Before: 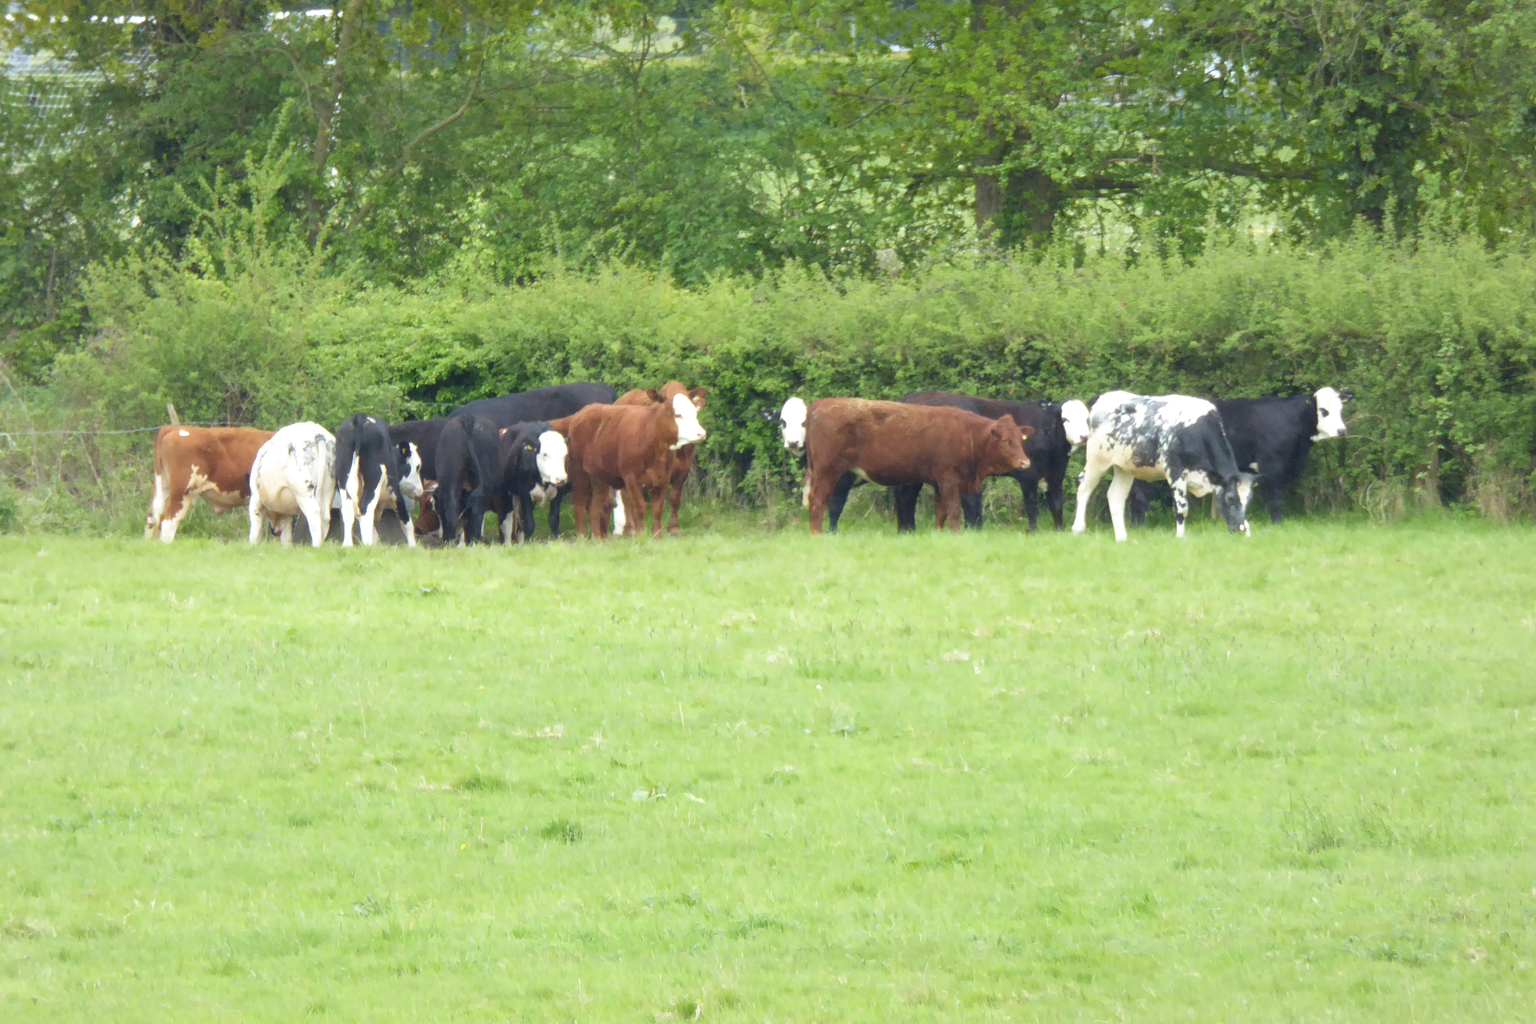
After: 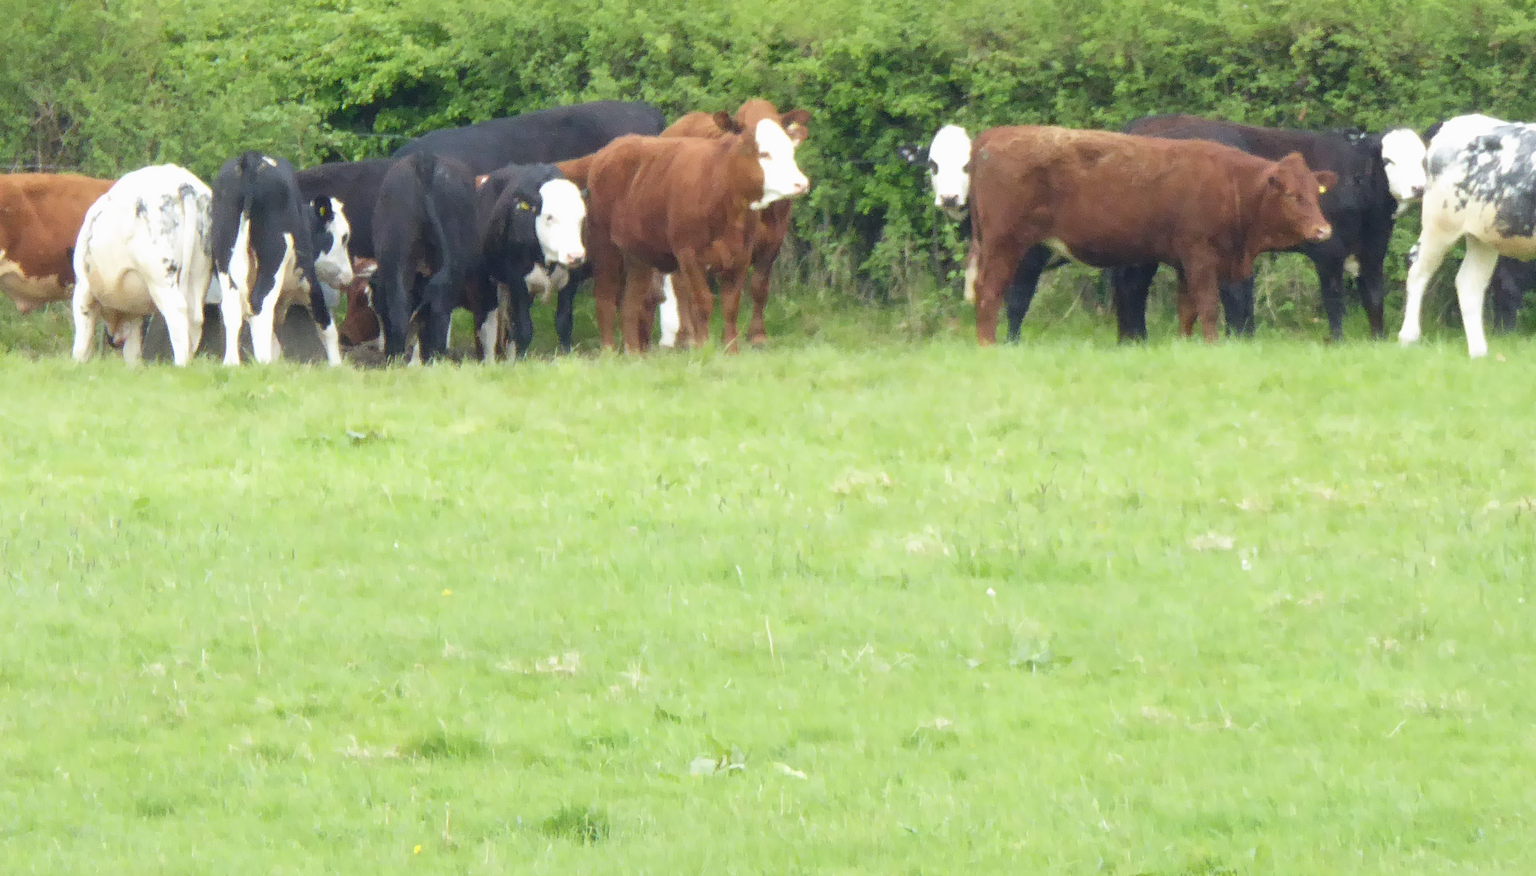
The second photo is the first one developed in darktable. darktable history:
crop: left 13.312%, top 31.28%, right 24.627%, bottom 15.582%
exposure: exposure -0.041 EV, compensate highlight preservation false
